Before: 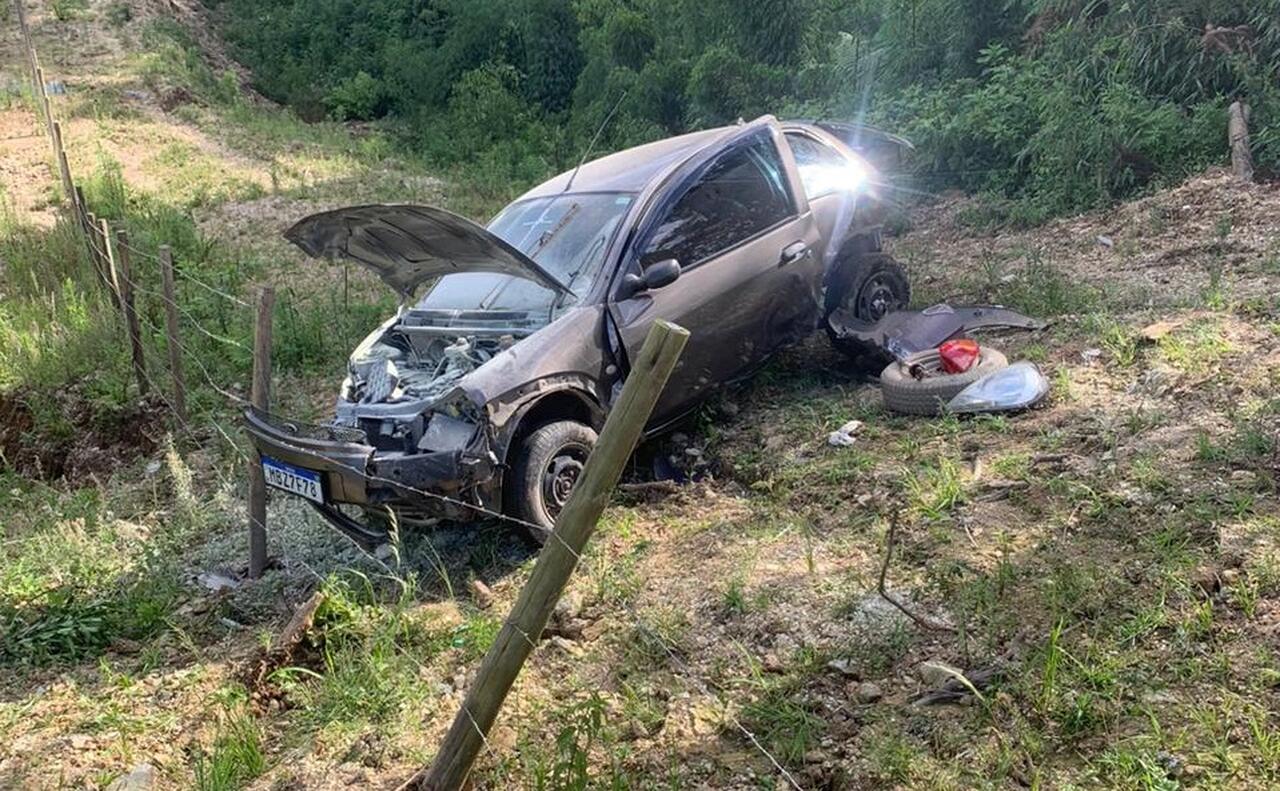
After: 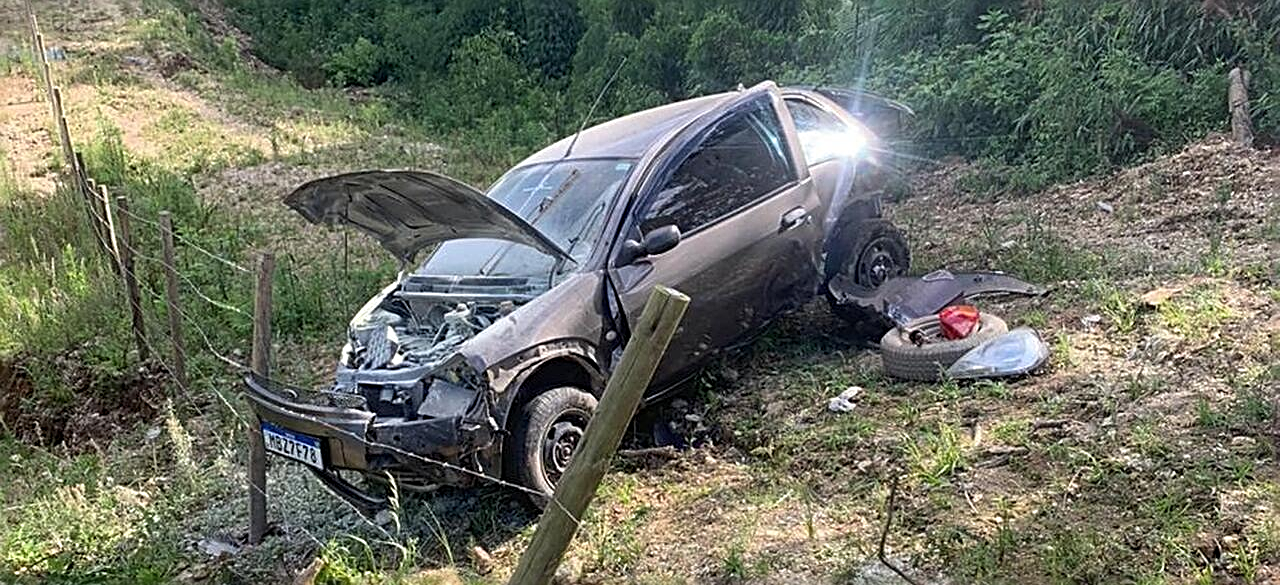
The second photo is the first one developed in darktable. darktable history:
sharpen: radius 2.829, amount 0.719
crop: top 4.362%, bottom 21.619%
